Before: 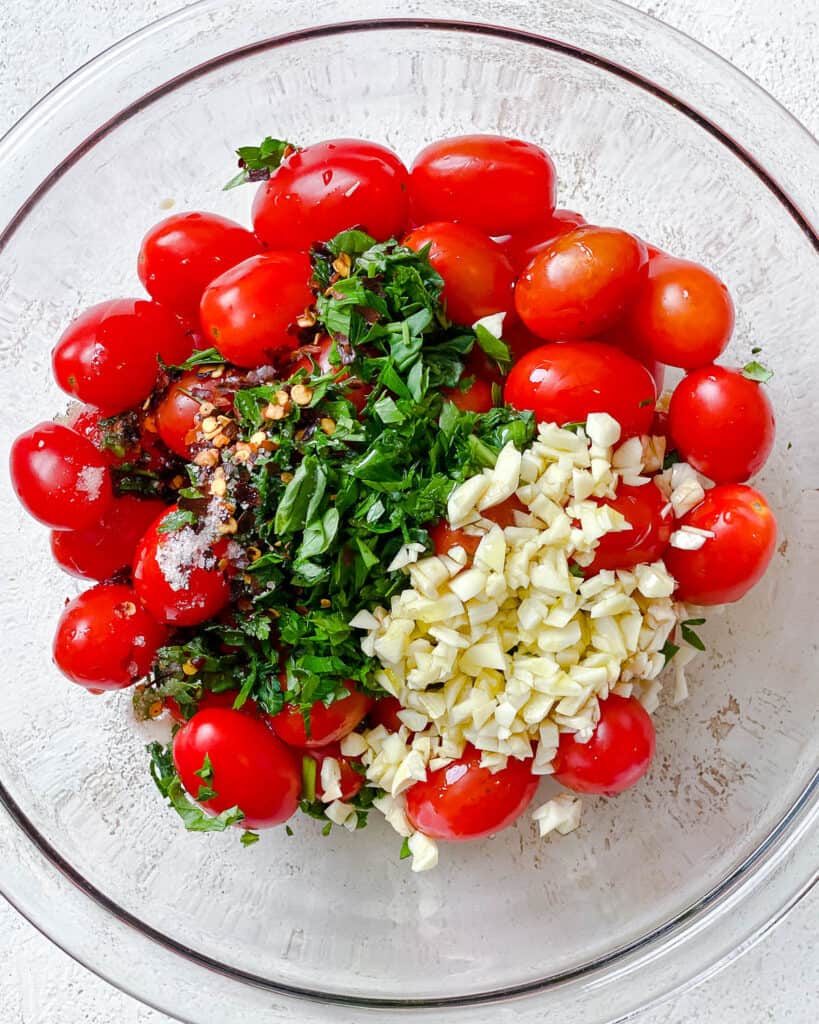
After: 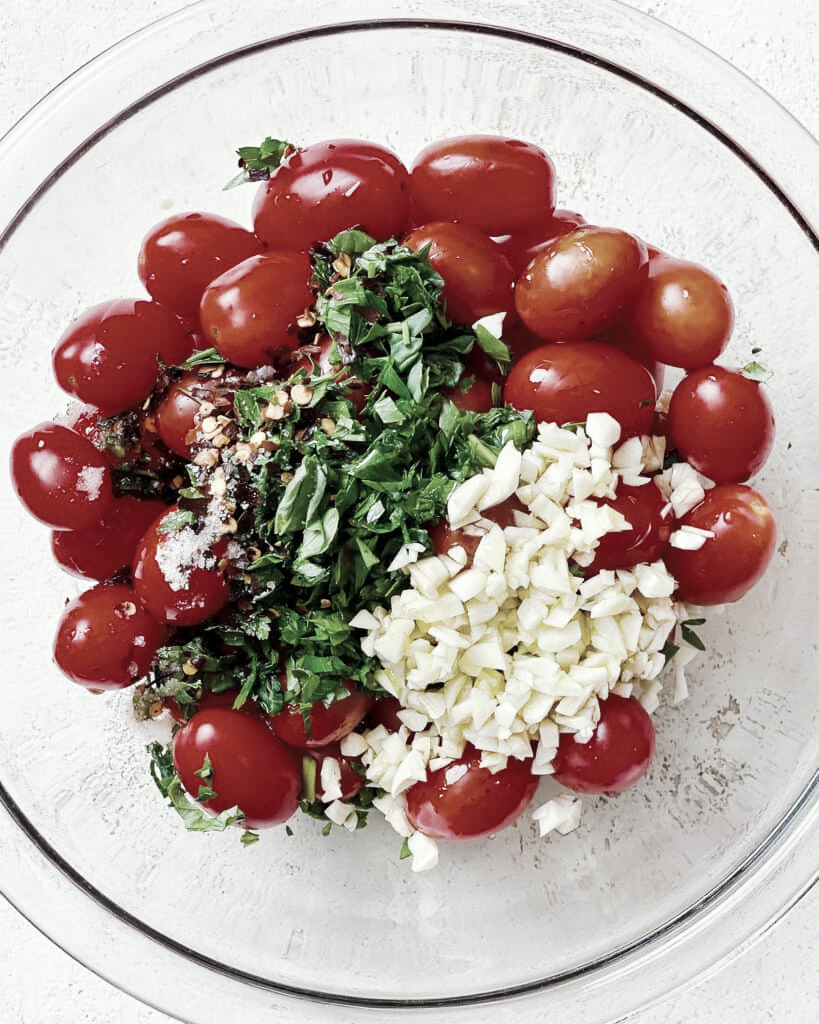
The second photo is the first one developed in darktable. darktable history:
tone curve: curves: ch0 [(0, 0) (0.003, 0.01) (0.011, 0.015) (0.025, 0.023) (0.044, 0.038) (0.069, 0.058) (0.1, 0.093) (0.136, 0.134) (0.177, 0.176) (0.224, 0.221) (0.277, 0.282) (0.335, 0.36) (0.399, 0.438) (0.468, 0.54) (0.543, 0.632) (0.623, 0.724) (0.709, 0.814) (0.801, 0.885) (0.898, 0.947) (1, 1)], preserve colors none
color look up table: target L [96.74, 88.93, 90.48, 81.01, 79.13, 77.76, 61.58, 69.91, 53.91, 45.91, 38.77, 22.47, 11.35, 200.5, 83.7, 83.14, 77.51, 74.64, 48.5, 34.71, 49.43, 33.65, 44.71, 32.96, 20.61, 17.72, 12.96, 93.96, 80.17, 75.29, 67.77, 36.77, 49.63, 50.04, 47.13, 37.53, 44.65, 37.21, 24.06, 17.36, 4.691, 6.867, 92.68, 76.25, 73.52, 69.1, 51.96, 35.3, 17.72], target a [-10.61, -15.09, -7.705, -28.74, -17.4, -22.46, -37.91, -11.75, -5.889, -8.351, -21.18, -13.95, 0.032, 0, -9.774, 0.697, 2.706, 12.81, 20.18, 39.73, 11.11, 39.83, 1.988, 17.15, 34.12, 11.5, 21.54, -0.738, 10.41, 1.613, 19.9, 44.46, -7.393, 26.75, 18.75, 32.91, 4.575, 8.963, 36.1, 27.23, 13.95, 7.373, -13.29, -31.2, -14.65, -2.448, -5.483, -13.31, -4.743], target b [21.49, 22.44, 5.646, 5.96, 9.67, 37.87, 28.91, 2.846, 9.766, 22.36, 13.35, 15.44, 3.821, 0, 45.75, 16.02, 23.09, 3.243, 27.89, 11.27, 19.94, -2.408, 1.271, 8.333, 19.38, 8.072, -1.282, -0.235, -8.238, -13.39, -18.27, -26.99, -28.2, -30.12, -4.141, -15.74, -15.86, -37.38, -37.86, -14.46, -29.05, -8.045, -3.499, -14.93, -17.07, -4.301, -15.66, -3.251, -12.15], num patches 49
